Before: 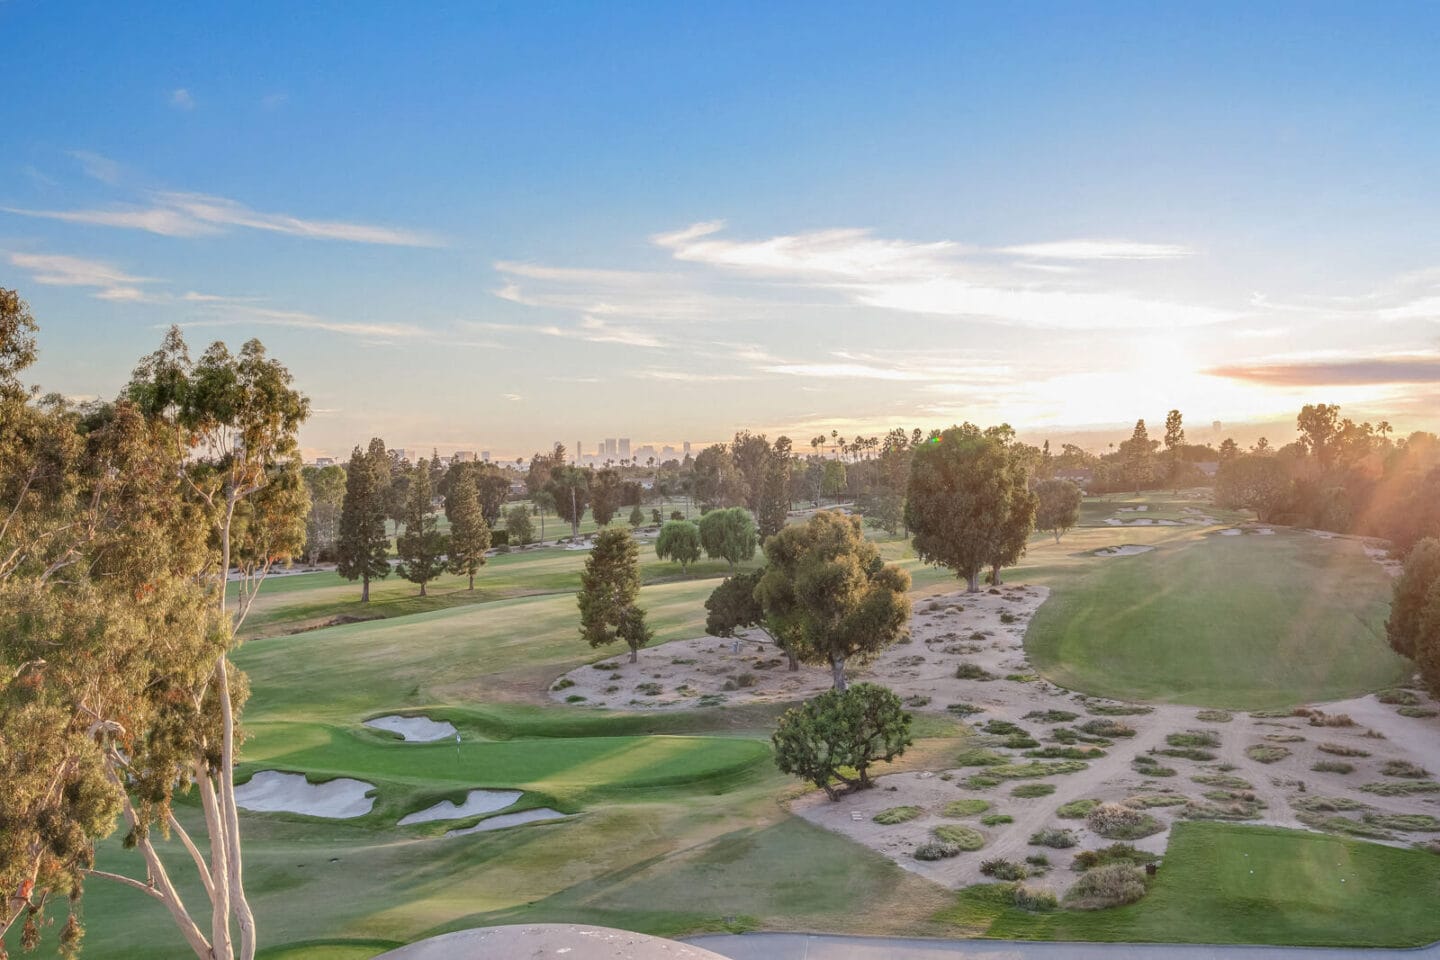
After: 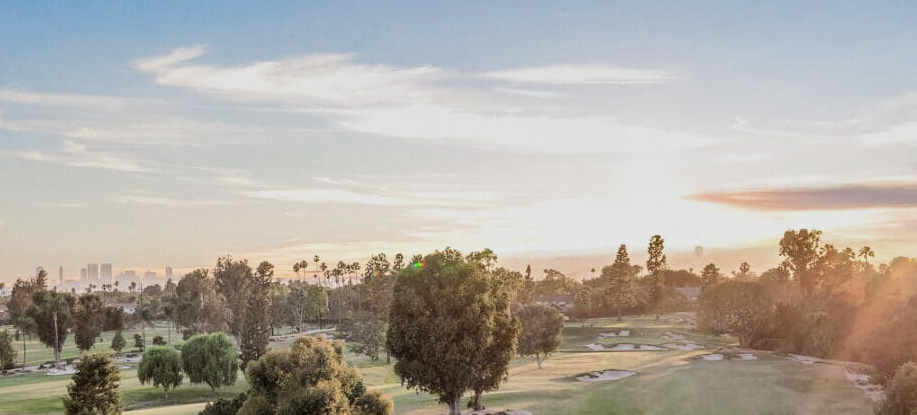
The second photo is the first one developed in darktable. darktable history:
filmic rgb: black relative exposure -5 EV, white relative exposure 3.5 EV, hardness 3.19, contrast 1.4, highlights saturation mix -30%
shadows and highlights: shadows 60, soften with gaussian
crop: left 36.005%, top 18.293%, right 0.31%, bottom 38.444%
